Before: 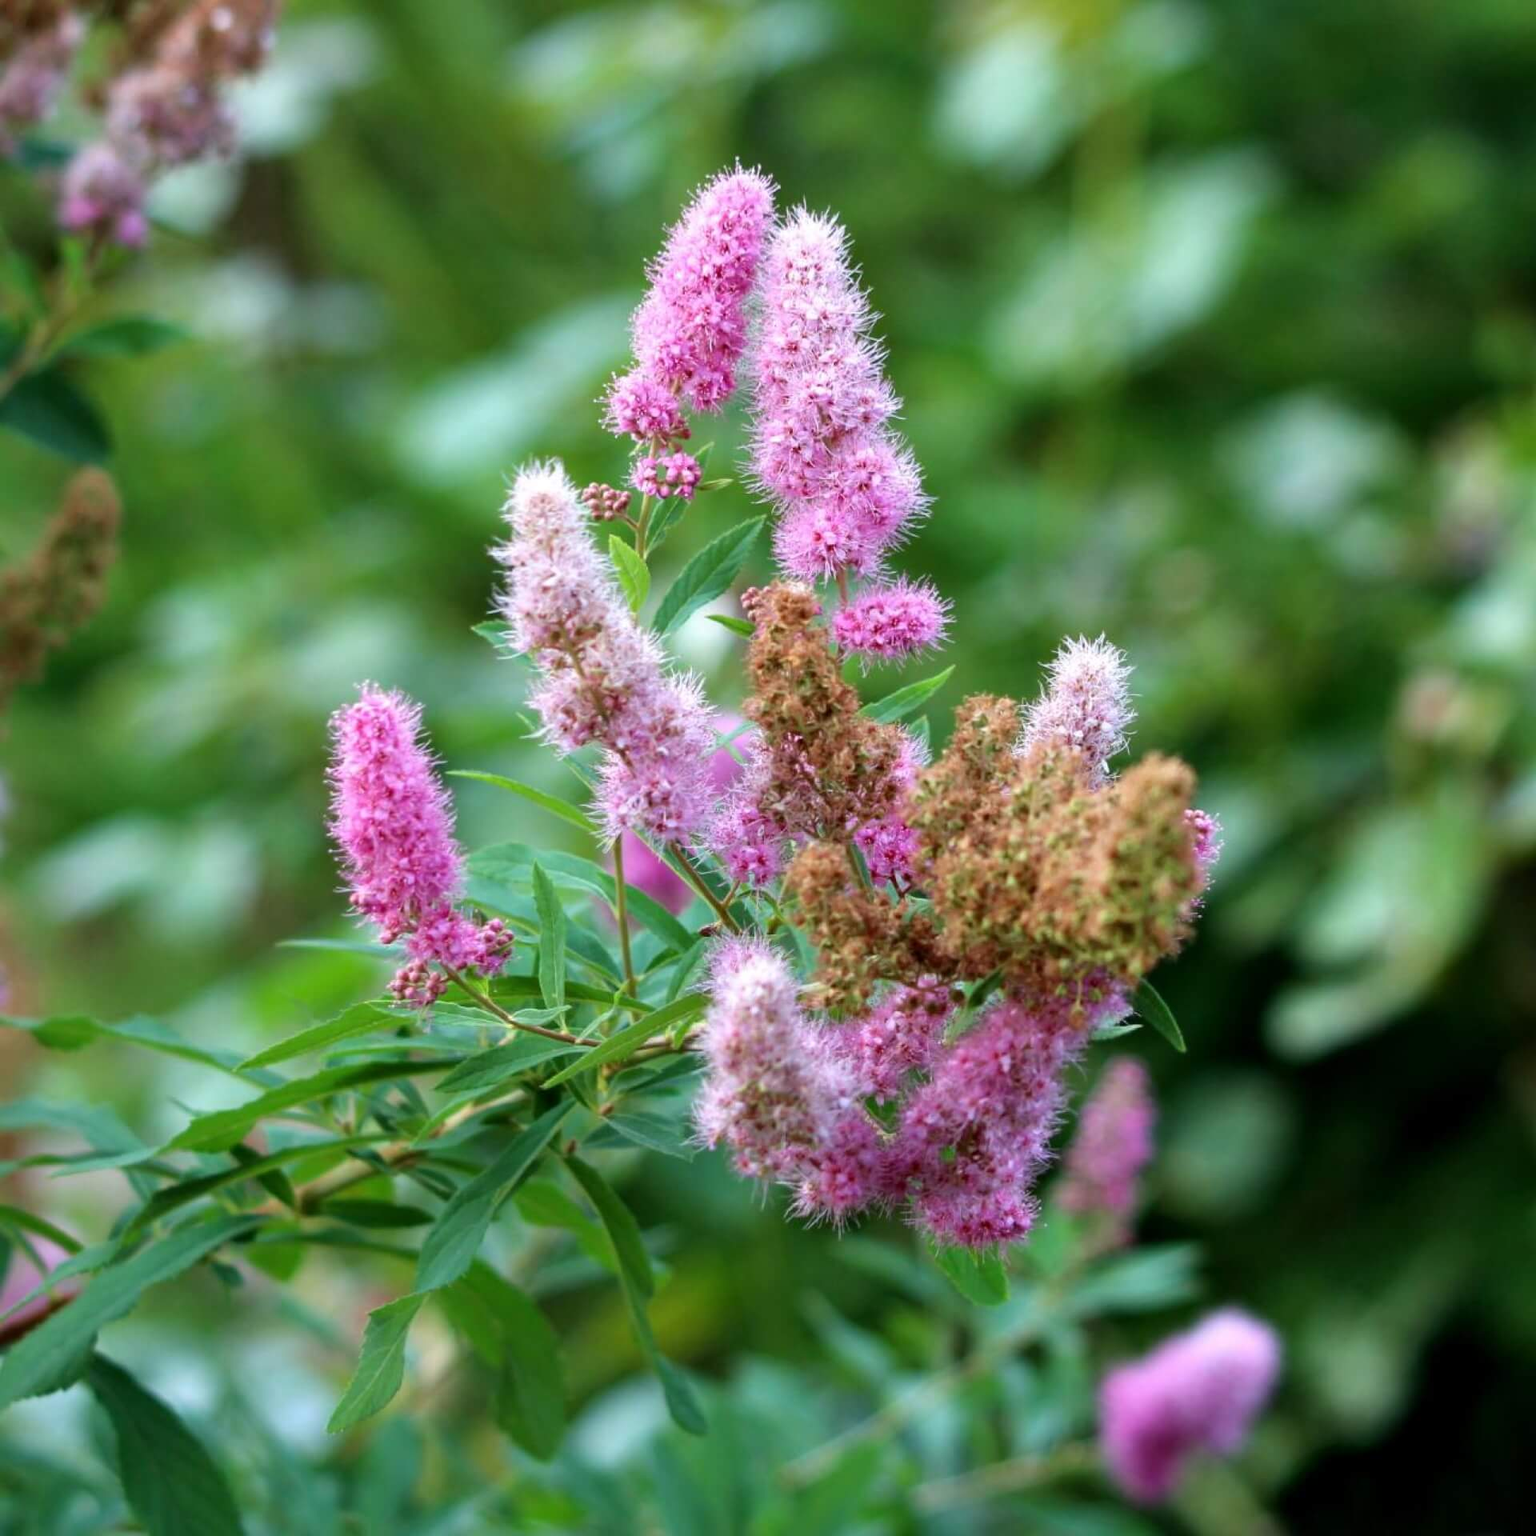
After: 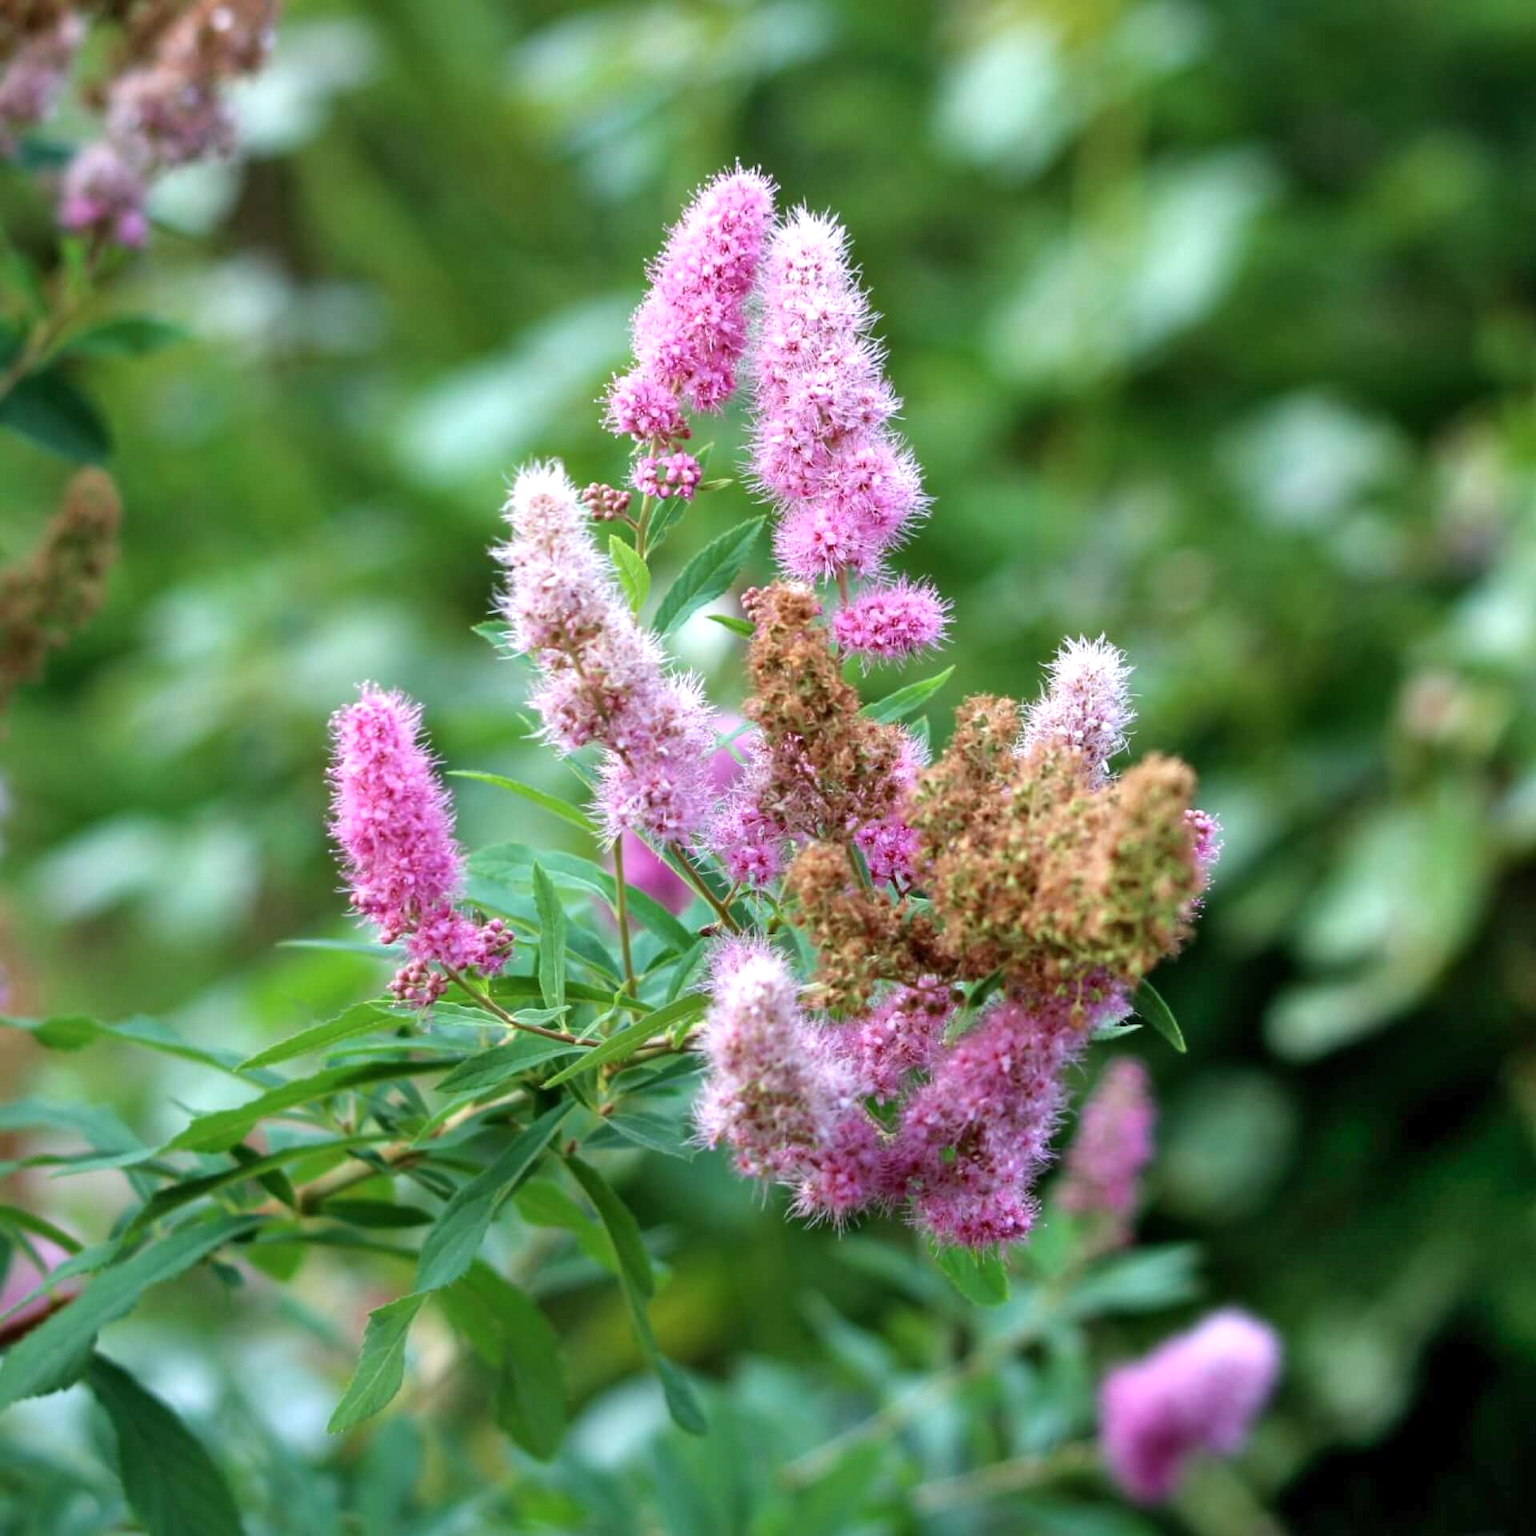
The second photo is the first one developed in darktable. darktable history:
shadows and highlights: radius 47.1, white point adjustment 6.52, compress 79.28%, highlights color adjustment 0.536%, soften with gaussian
